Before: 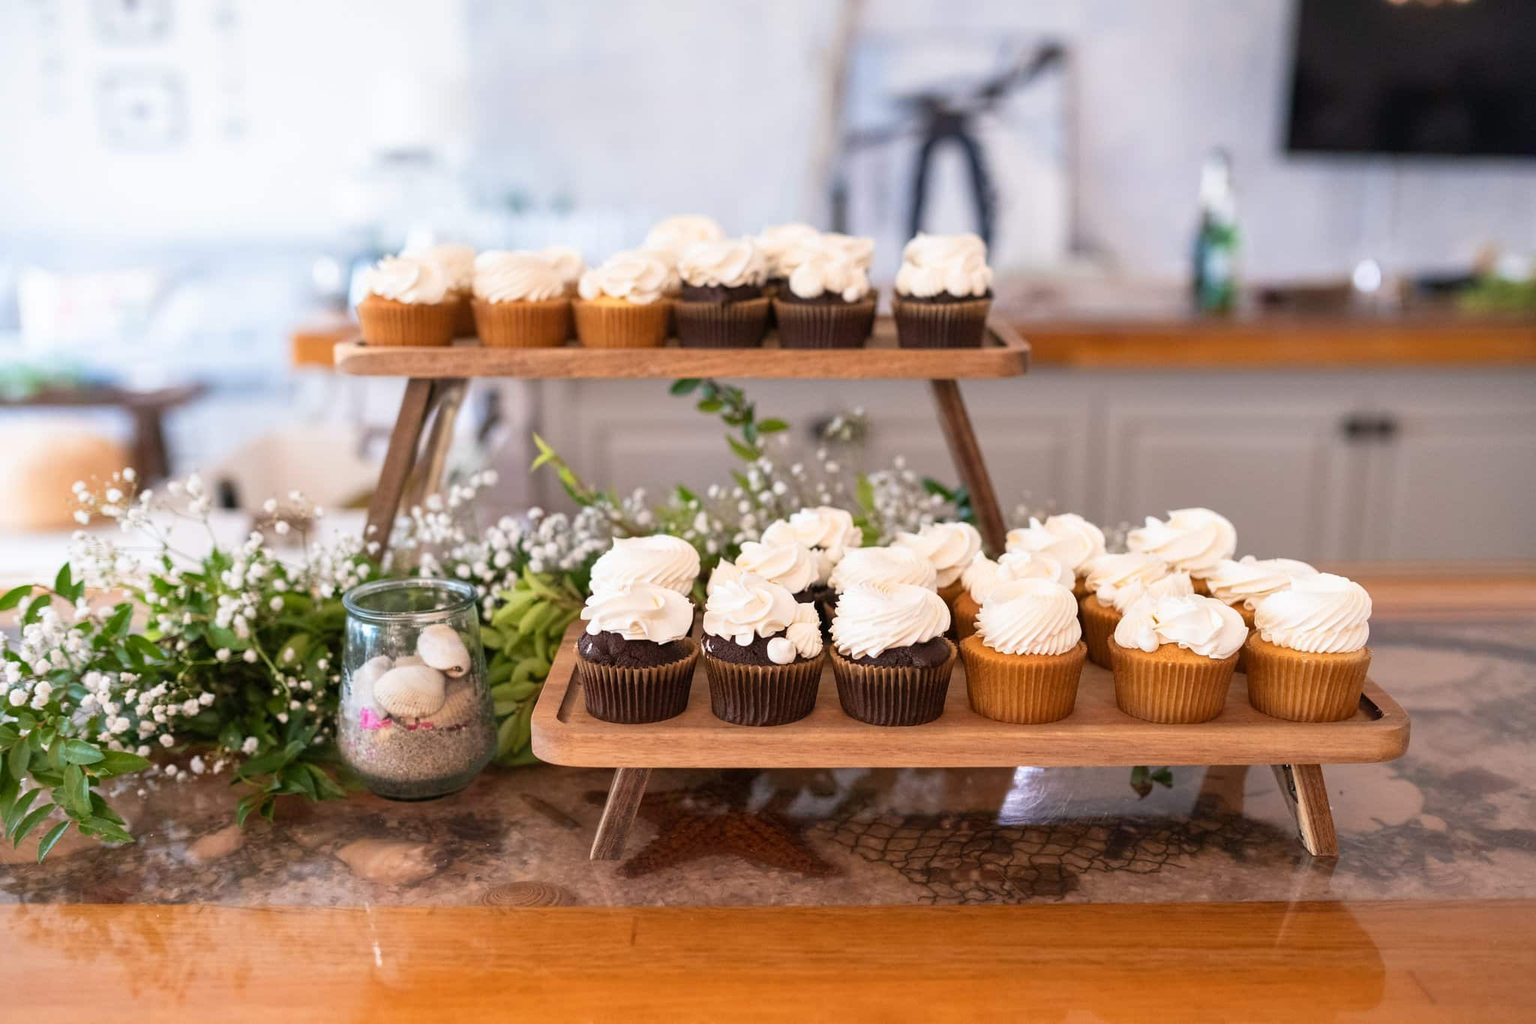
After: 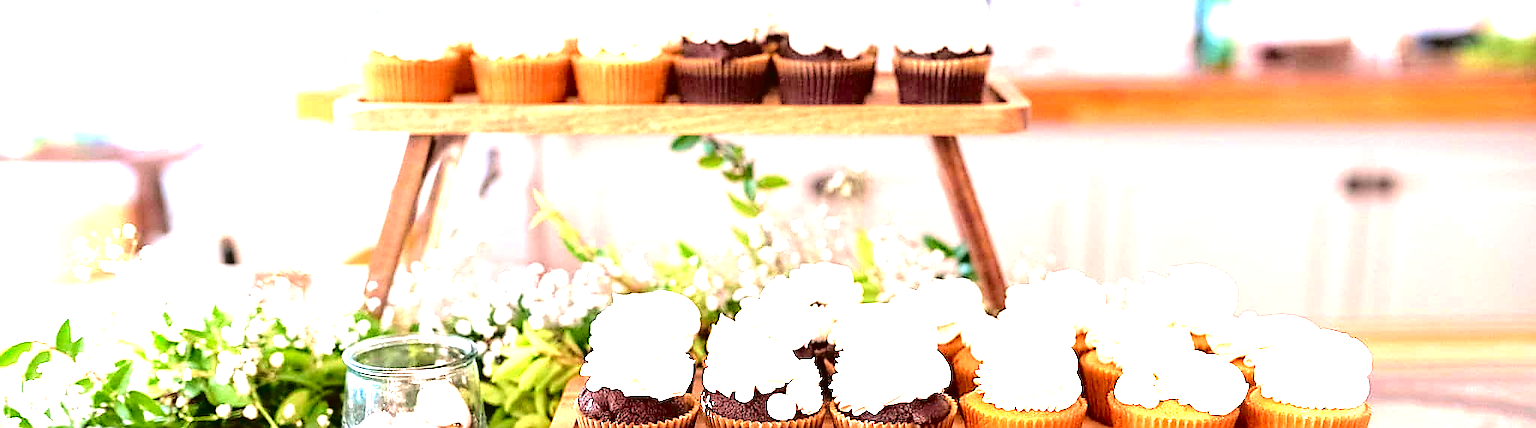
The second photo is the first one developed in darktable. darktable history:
exposure: black level correction 0, exposure 0.95 EV, compensate exposure bias true, compensate highlight preservation false
levels: levels [0, 0.352, 0.703]
crop and rotate: top 23.84%, bottom 34.294%
sharpen: radius 1.4, amount 1.25, threshold 0.7
tone curve: curves: ch0 [(0, 0.013) (0.181, 0.074) (0.337, 0.304) (0.498, 0.485) (0.78, 0.742) (0.993, 0.954)]; ch1 [(0, 0) (0.294, 0.184) (0.359, 0.34) (0.362, 0.35) (0.43, 0.41) (0.469, 0.463) (0.495, 0.502) (0.54, 0.563) (0.612, 0.641) (1, 1)]; ch2 [(0, 0) (0.44, 0.437) (0.495, 0.502) (0.524, 0.534) (0.557, 0.56) (0.634, 0.654) (0.728, 0.722) (1, 1)], color space Lab, independent channels, preserve colors none
